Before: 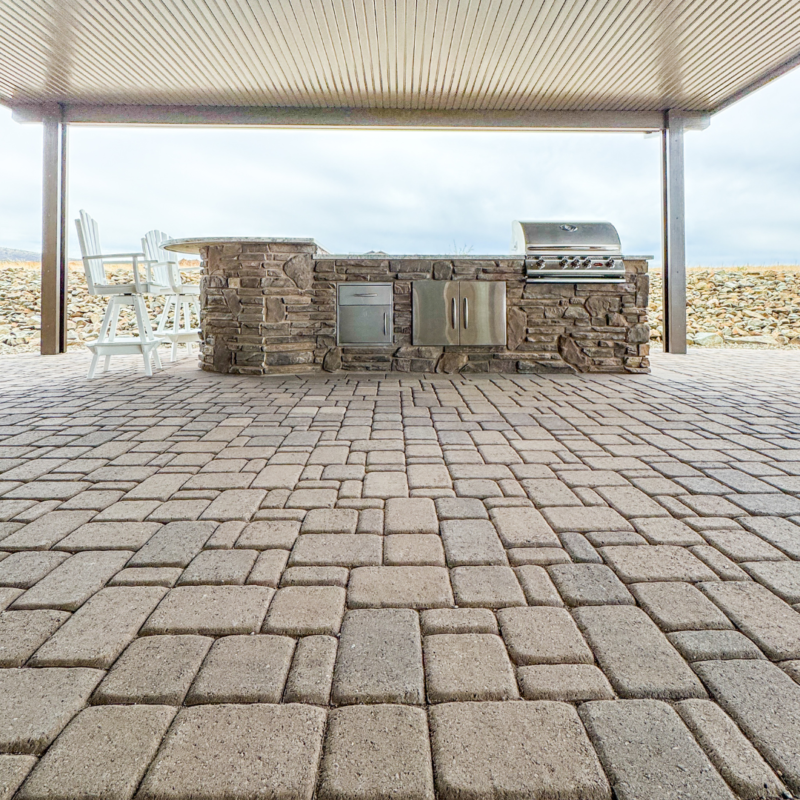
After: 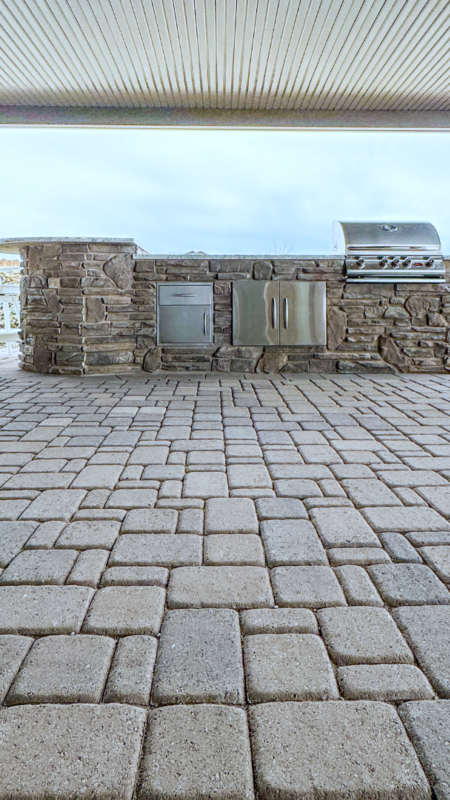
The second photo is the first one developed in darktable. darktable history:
white balance: red 0.924, blue 1.095
crop and rotate: left 22.516%, right 21.234%
rgb levels: preserve colors max RGB
